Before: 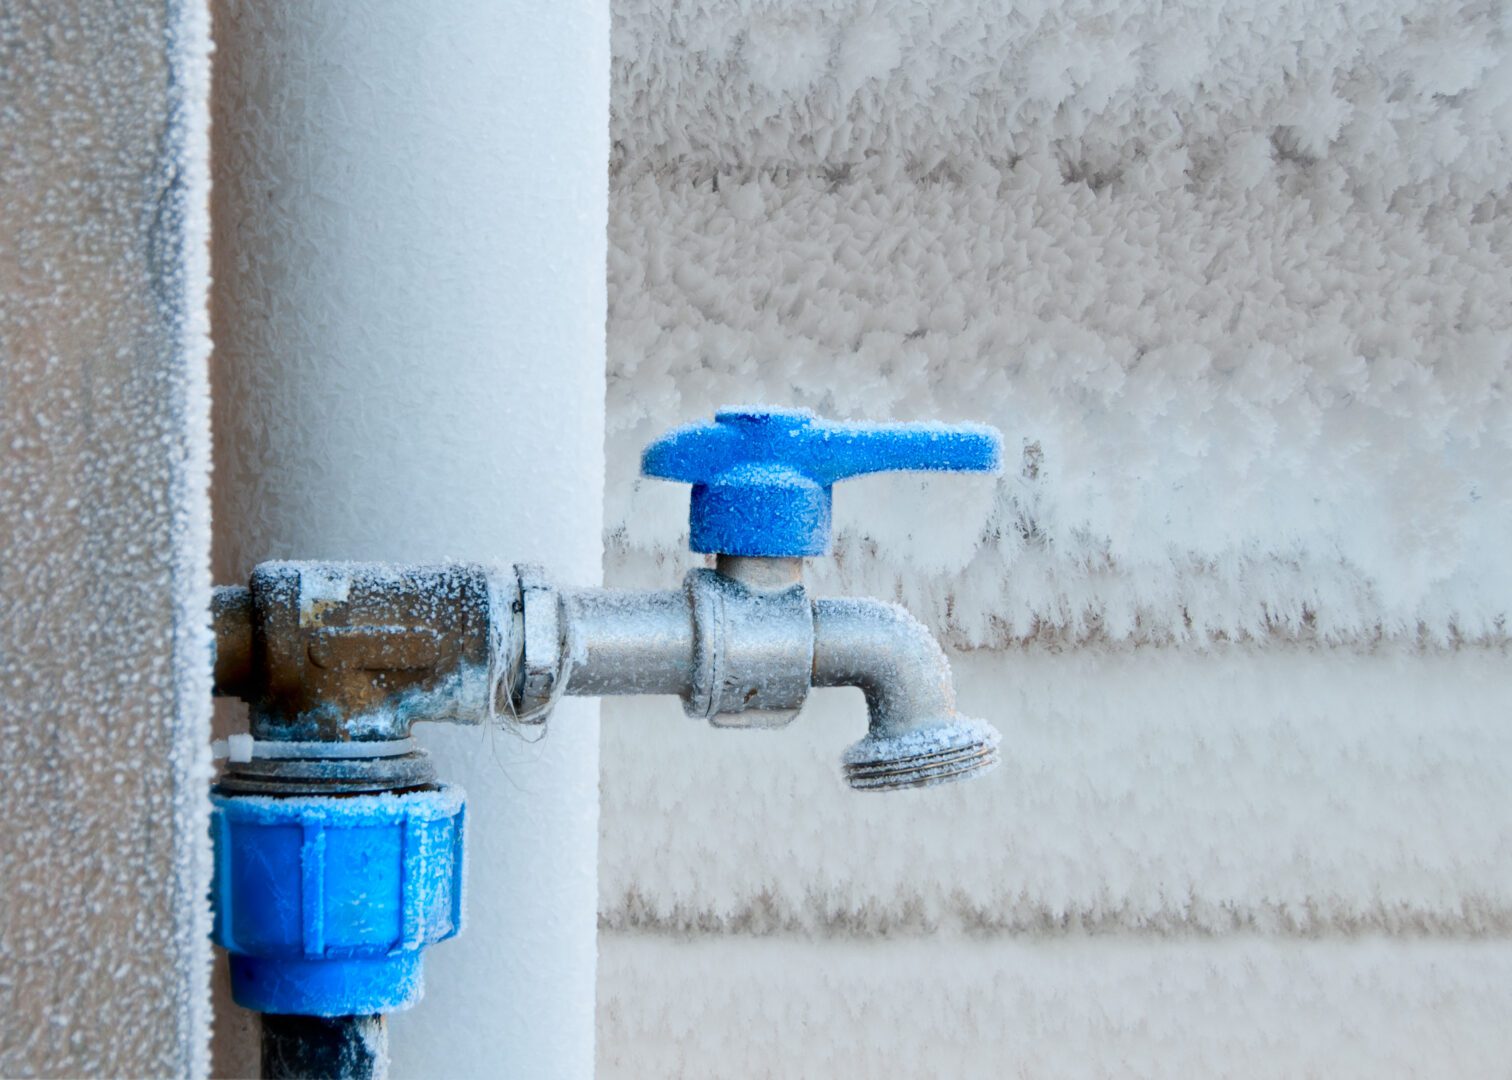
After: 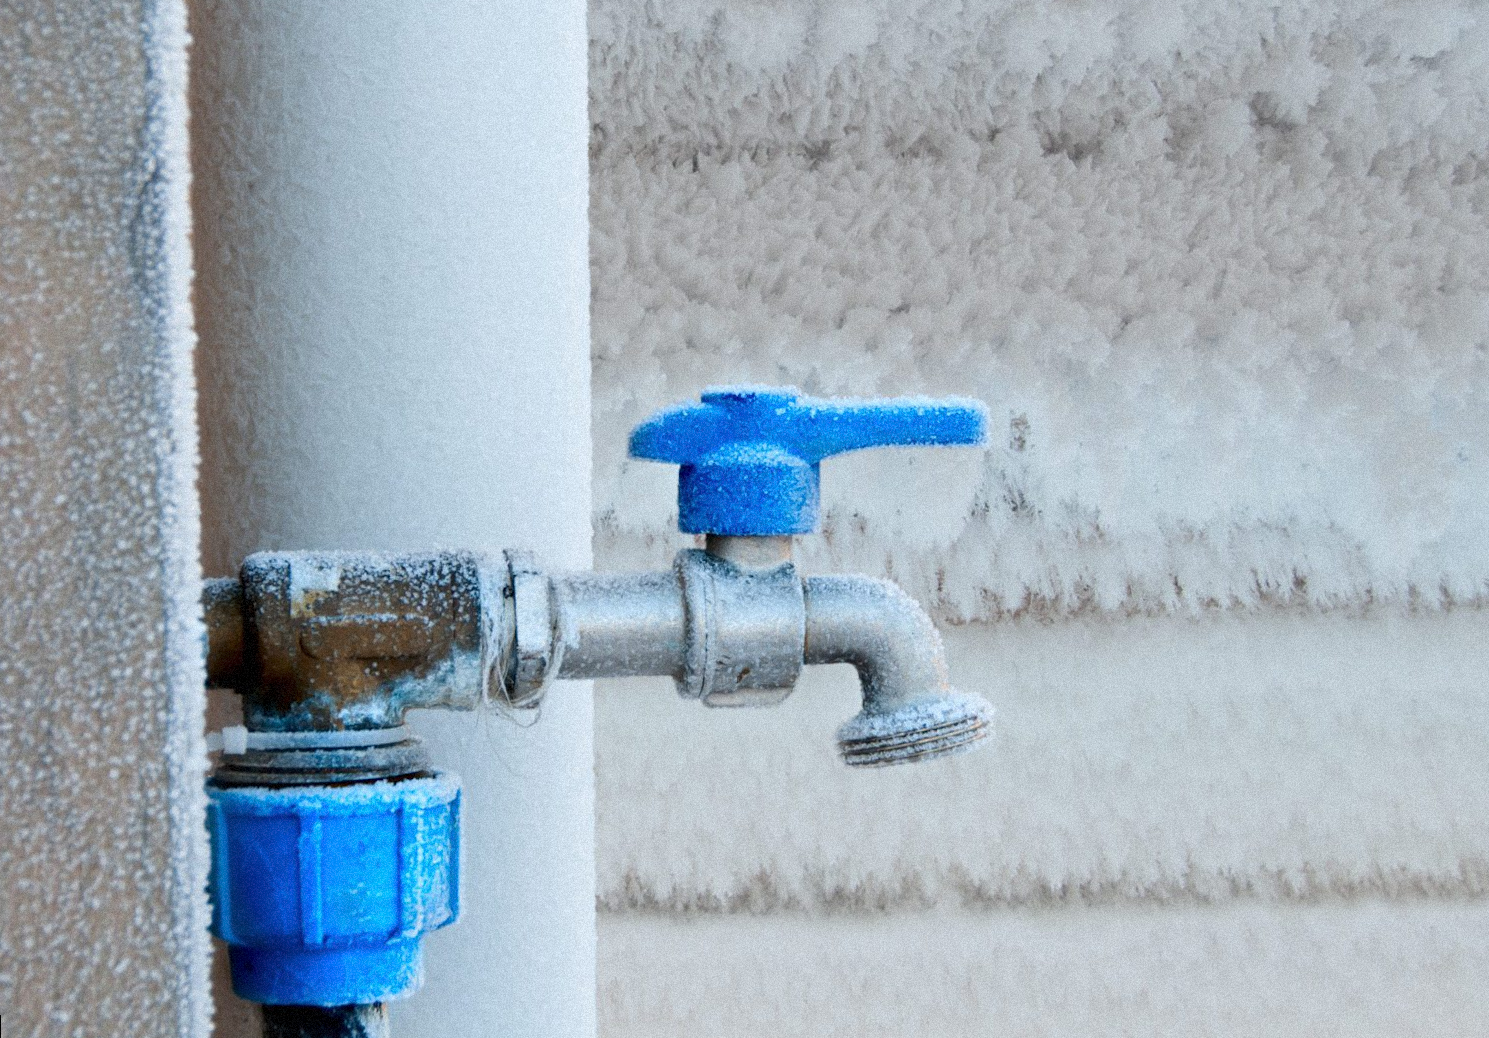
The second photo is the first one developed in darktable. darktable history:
grain: mid-tones bias 0%
rotate and perspective: rotation -1.42°, crop left 0.016, crop right 0.984, crop top 0.035, crop bottom 0.965
